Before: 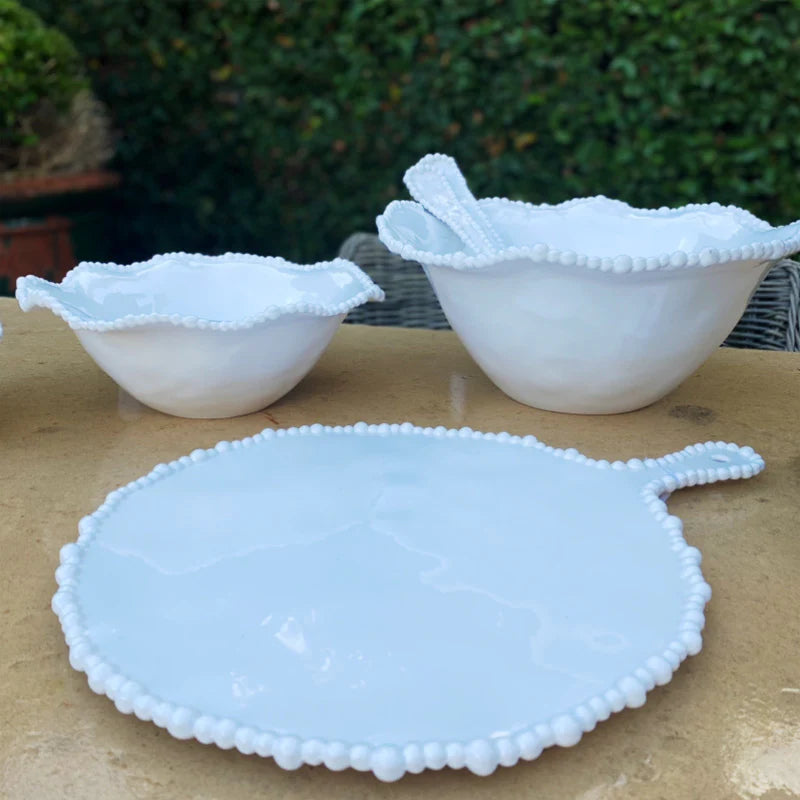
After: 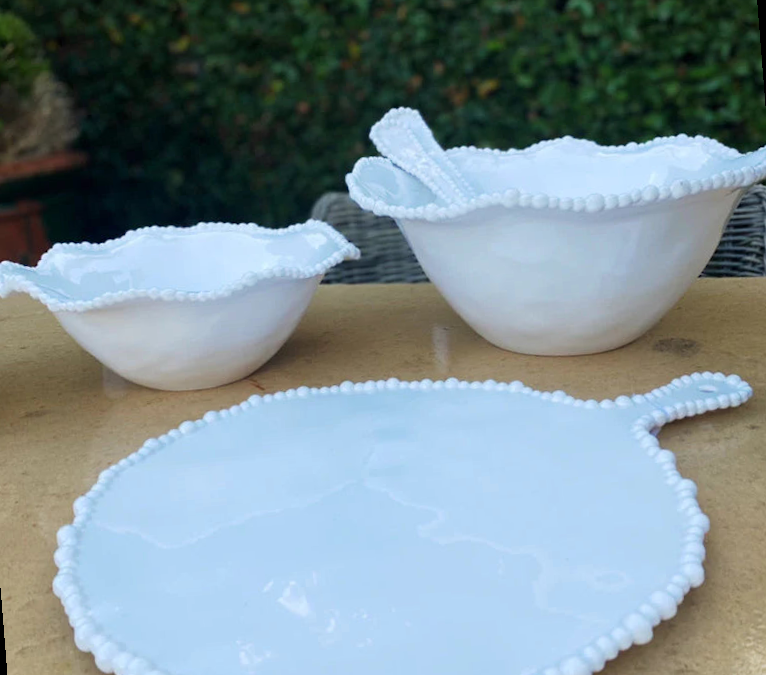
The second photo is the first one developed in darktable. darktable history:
crop and rotate: top 0%, bottom 5.097%
rotate and perspective: rotation -4.57°, crop left 0.054, crop right 0.944, crop top 0.087, crop bottom 0.914
